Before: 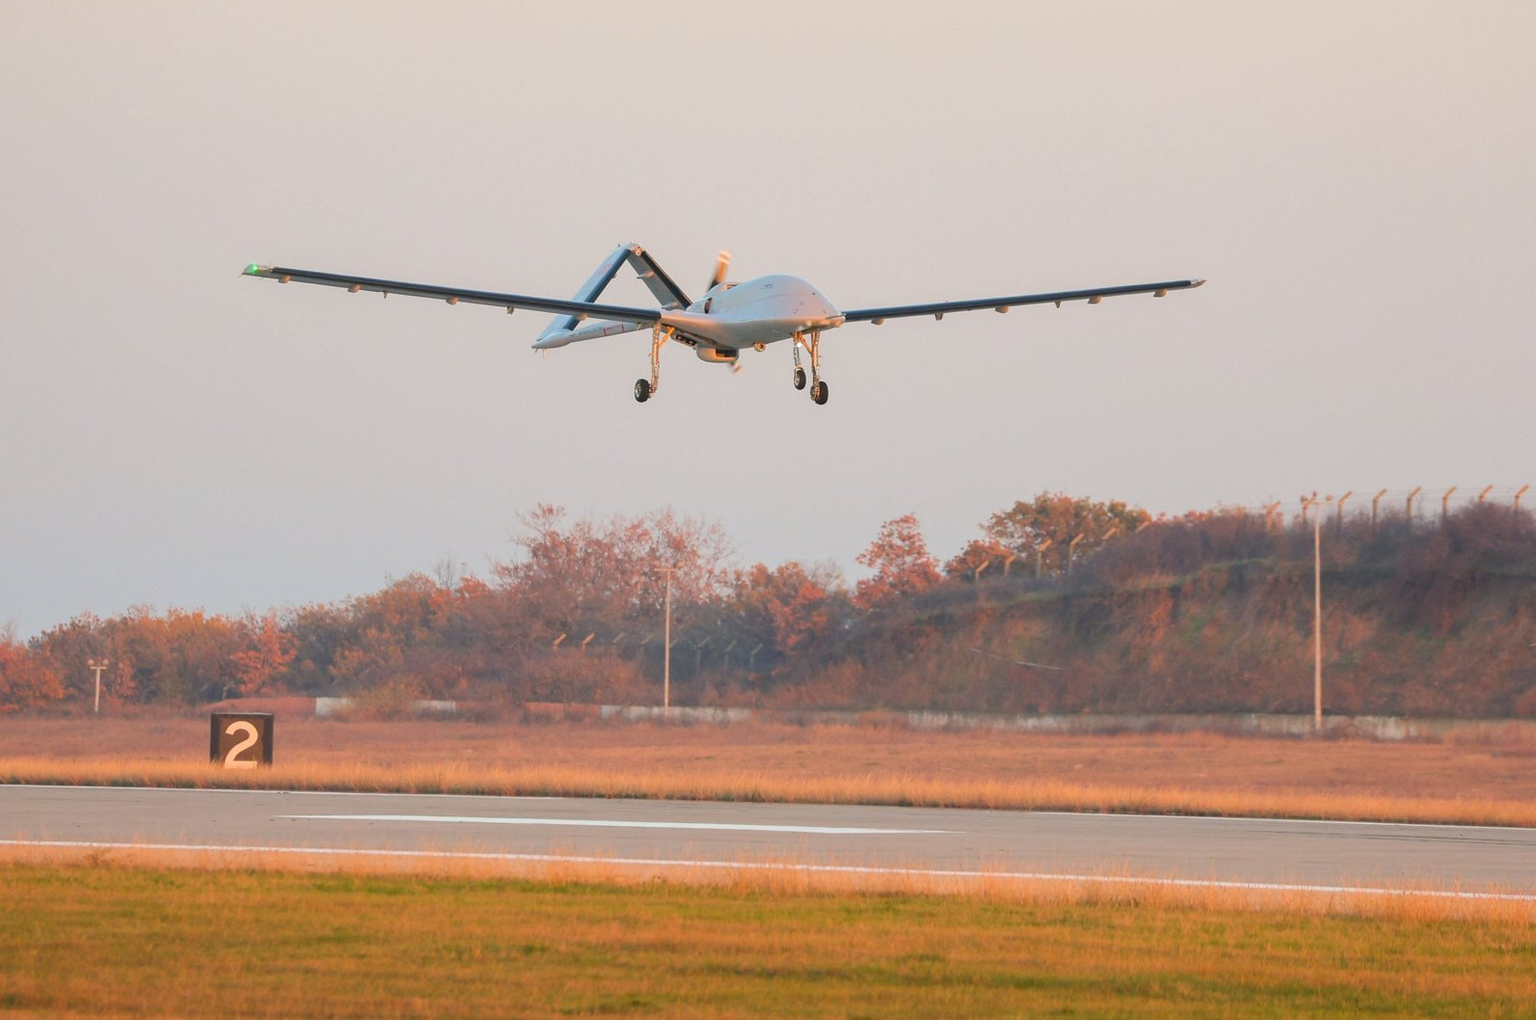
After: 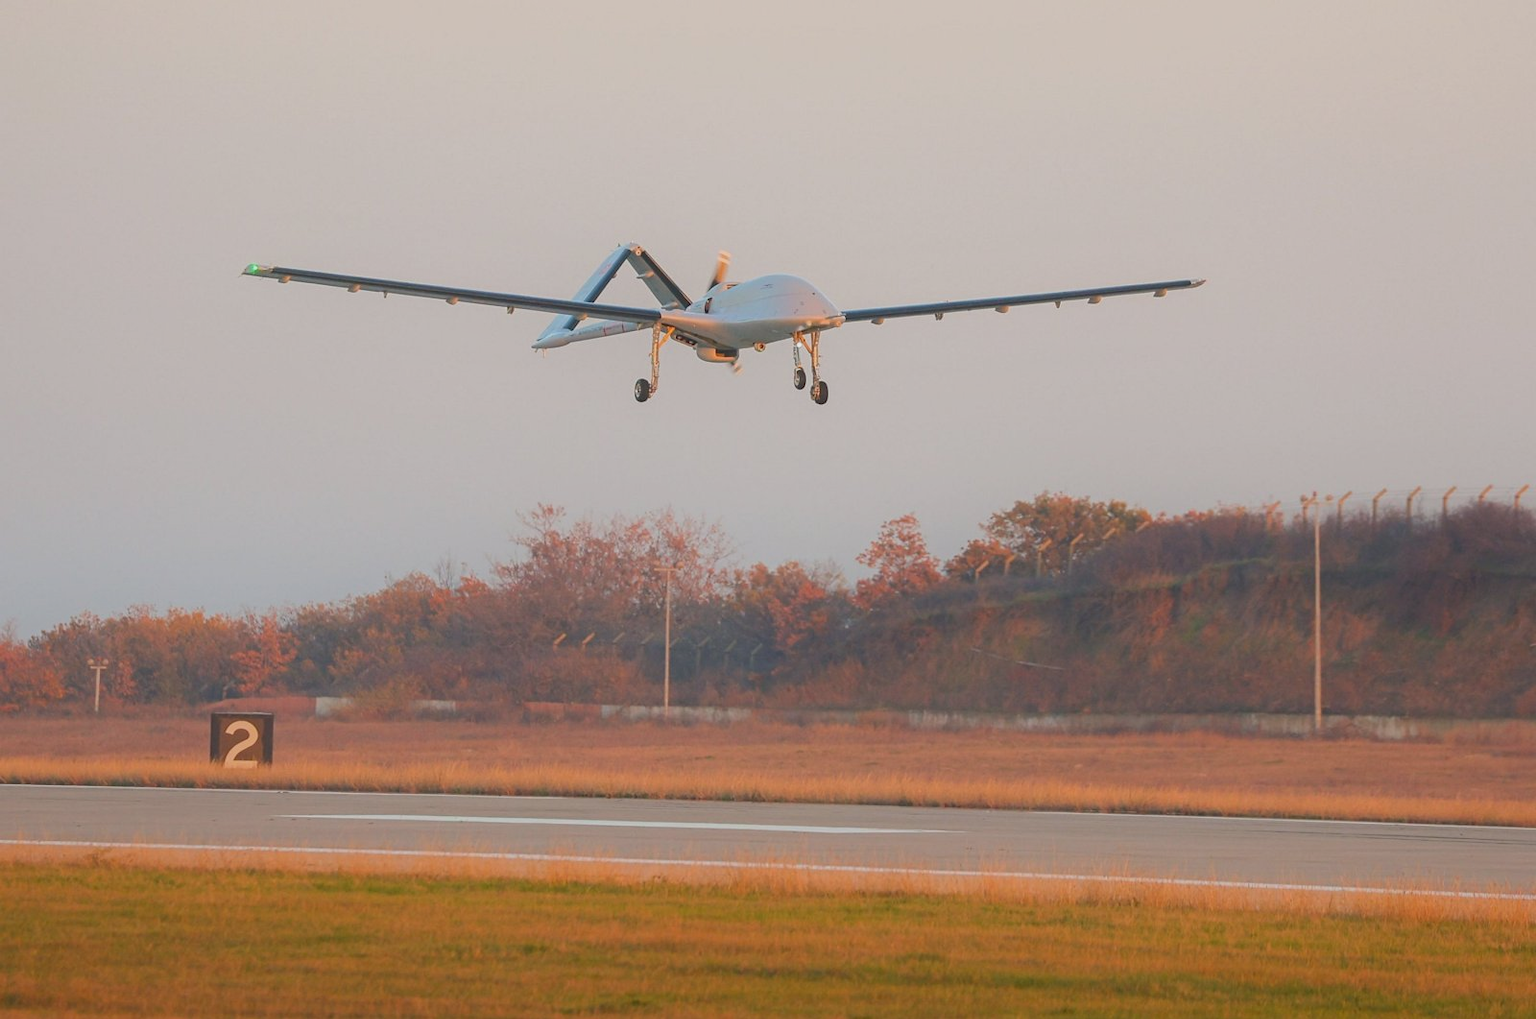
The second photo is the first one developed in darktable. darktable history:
tone equalizer: -8 EV 0.27 EV, -7 EV 0.447 EV, -6 EV 0.421 EV, -5 EV 0.267 EV, -3 EV -0.268 EV, -2 EV -0.409 EV, -1 EV -0.391 EV, +0 EV -0.262 EV
contrast equalizer: octaves 7, y [[0.439, 0.44, 0.442, 0.457, 0.493, 0.498], [0.5 ×6], [0.5 ×6], [0 ×6], [0 ×6]]
